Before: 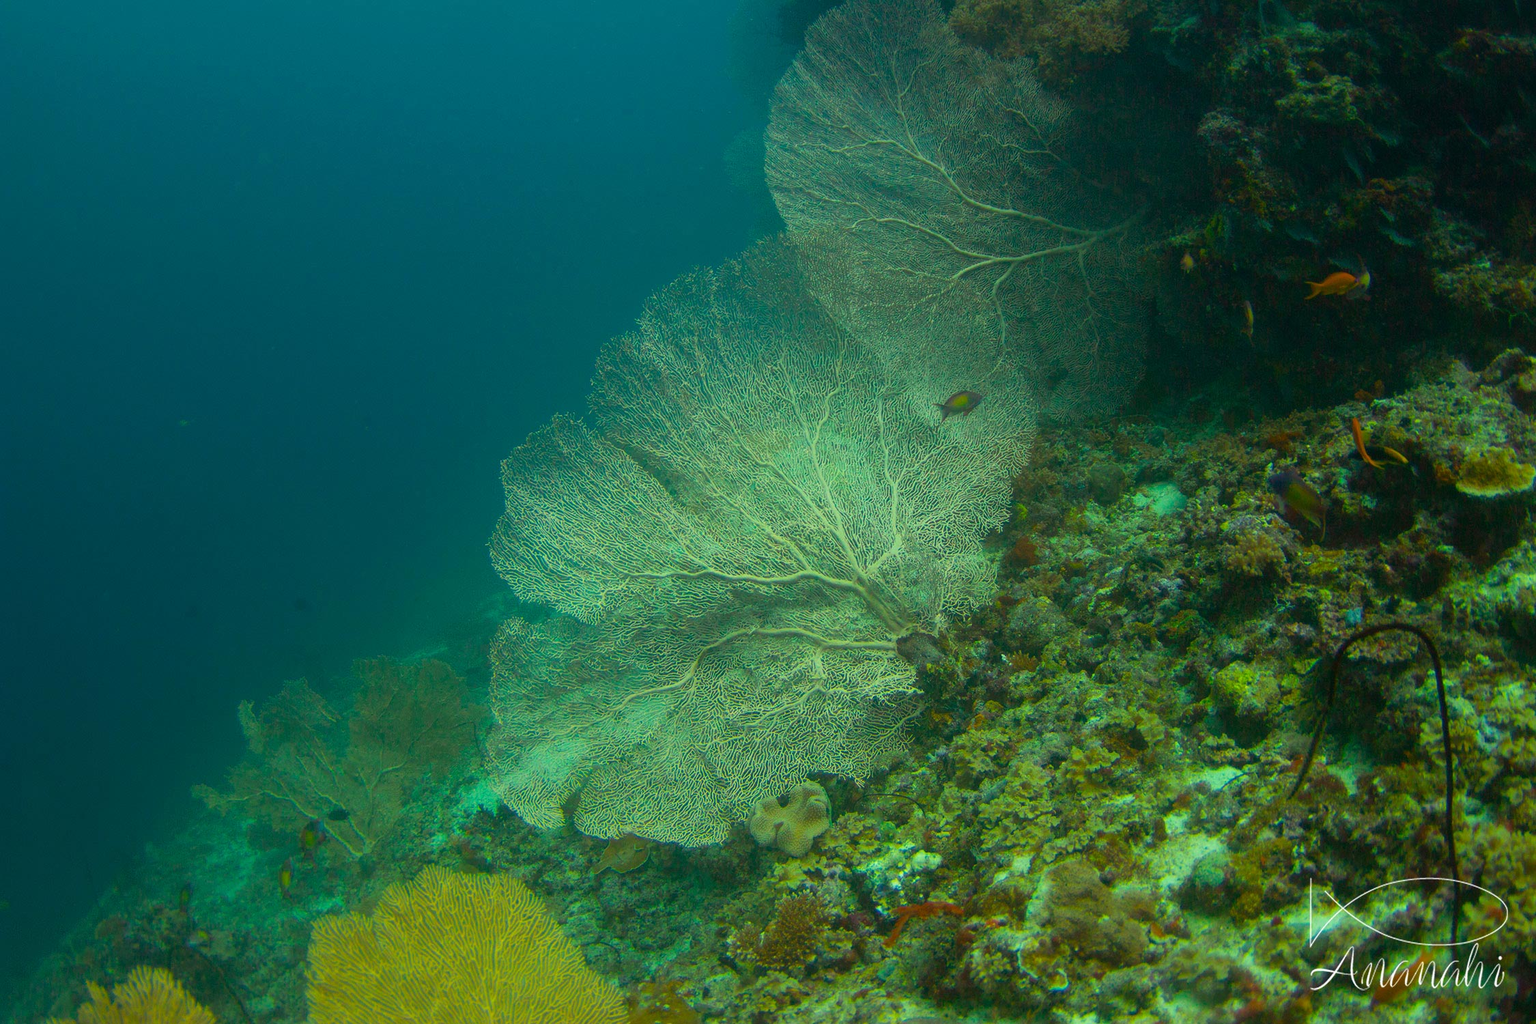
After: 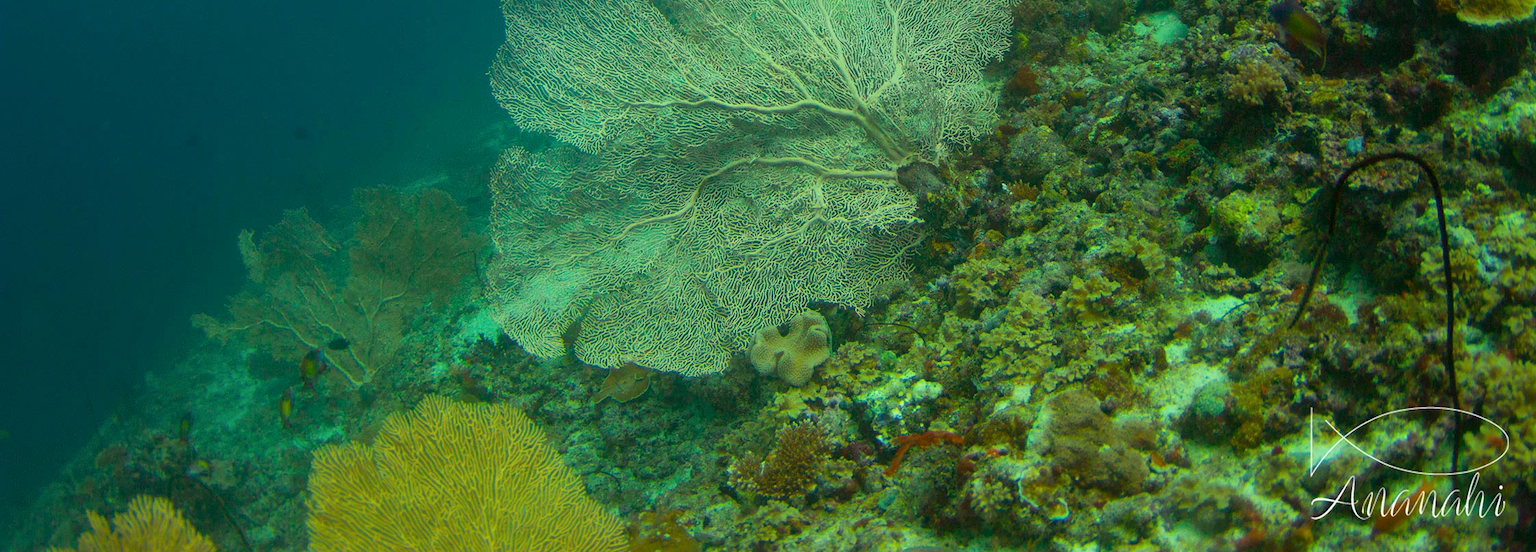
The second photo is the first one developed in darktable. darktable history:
crop and rotate: top 46.003%, right 0.02%
local contrast: mode bilateral grid, contrast 21, coarseness 49, detail 120%, midtone range 0.2
